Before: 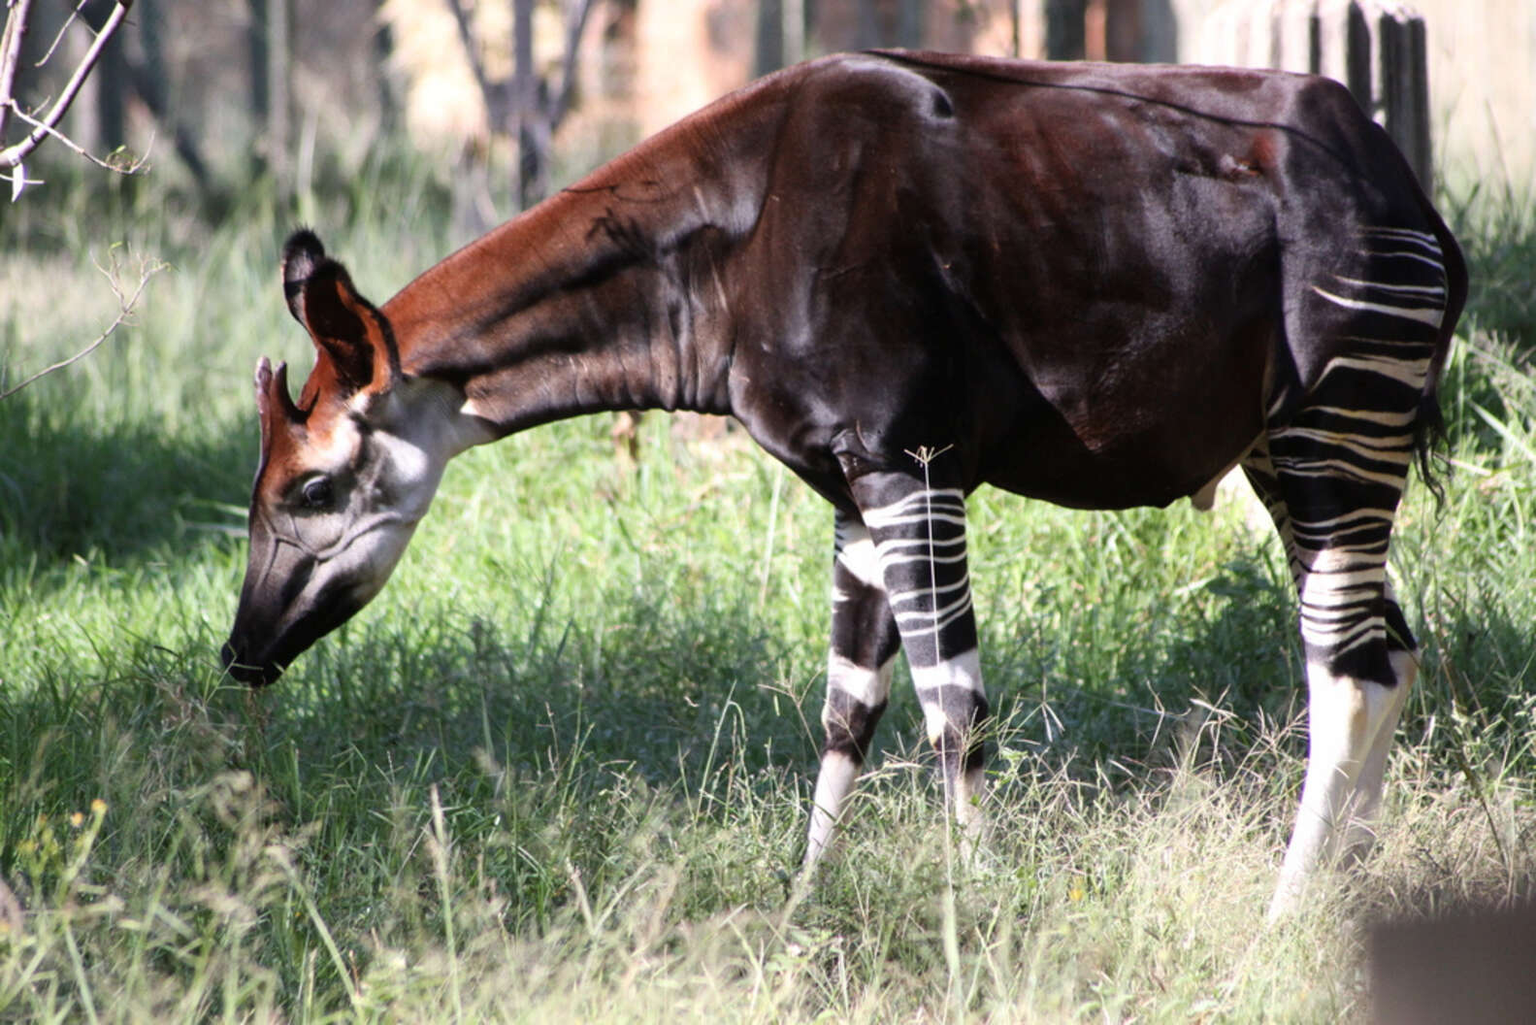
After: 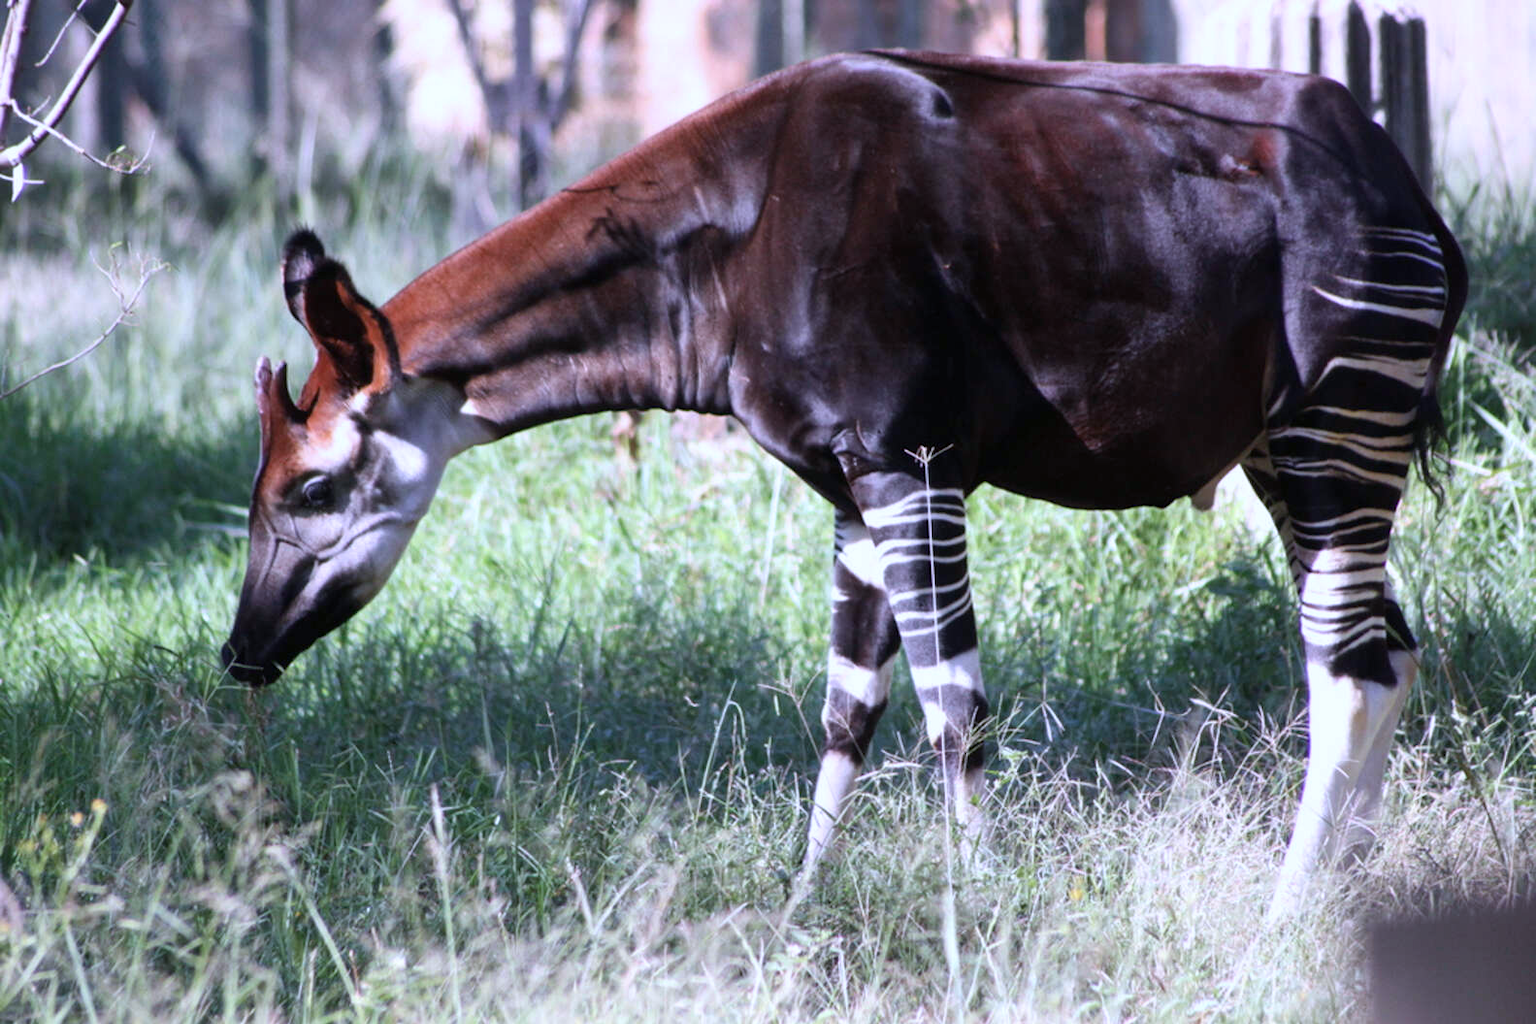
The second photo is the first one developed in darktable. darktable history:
color calibration: illuminant as shot in camera, x 0.379, y 0.396, temperature 4143.96 K
